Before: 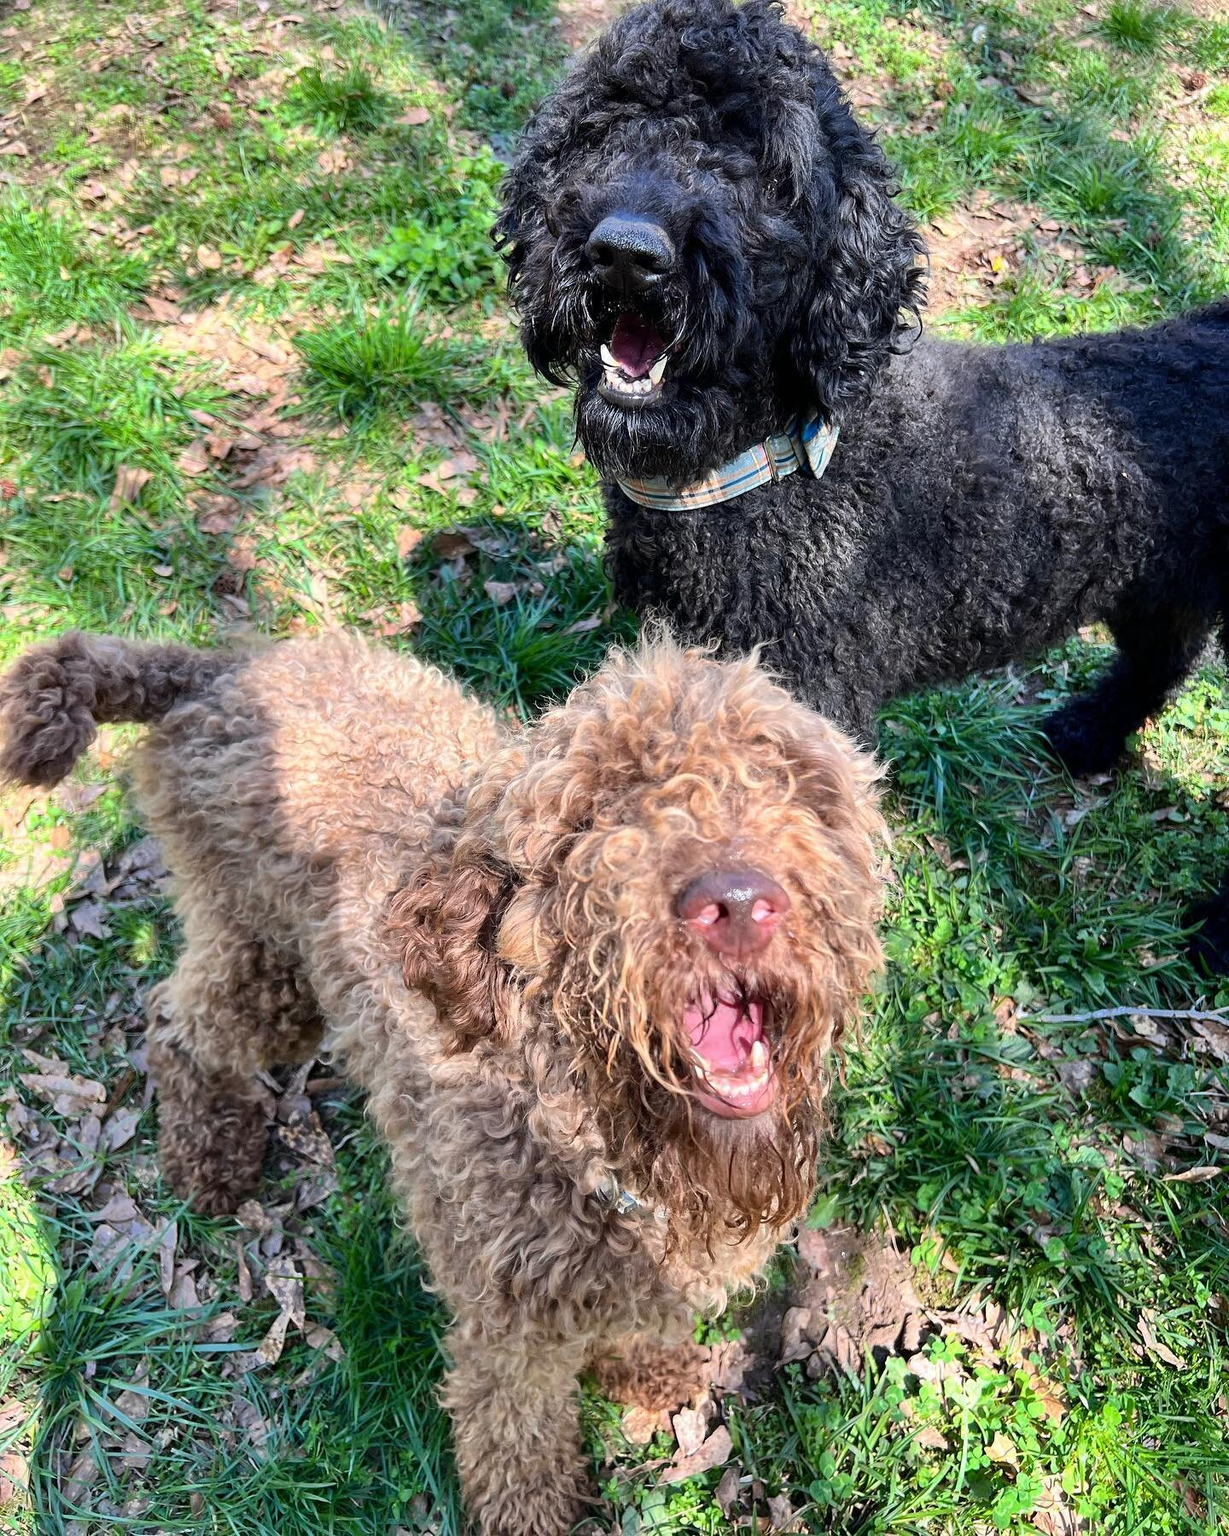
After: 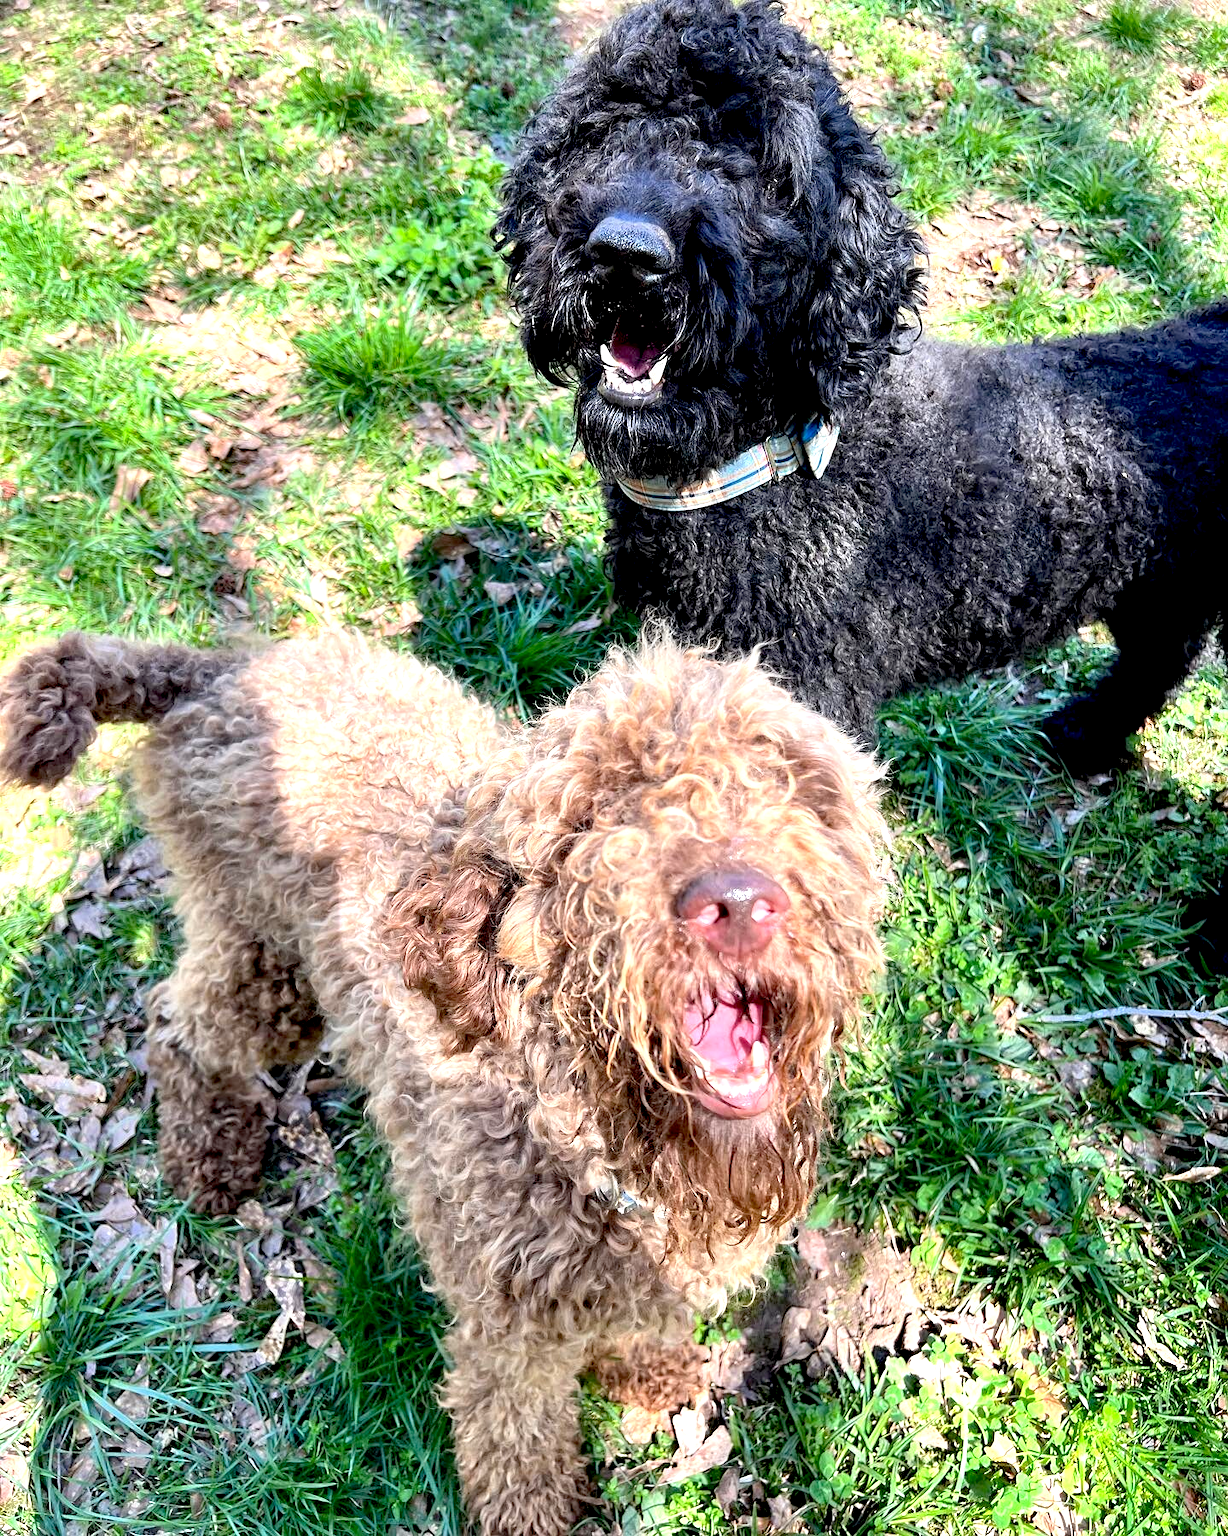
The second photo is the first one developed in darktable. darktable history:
exposure: black level correction 0.012, exposure 0.694 EV, compensate exposure bias true, compensate highlight preservation false
